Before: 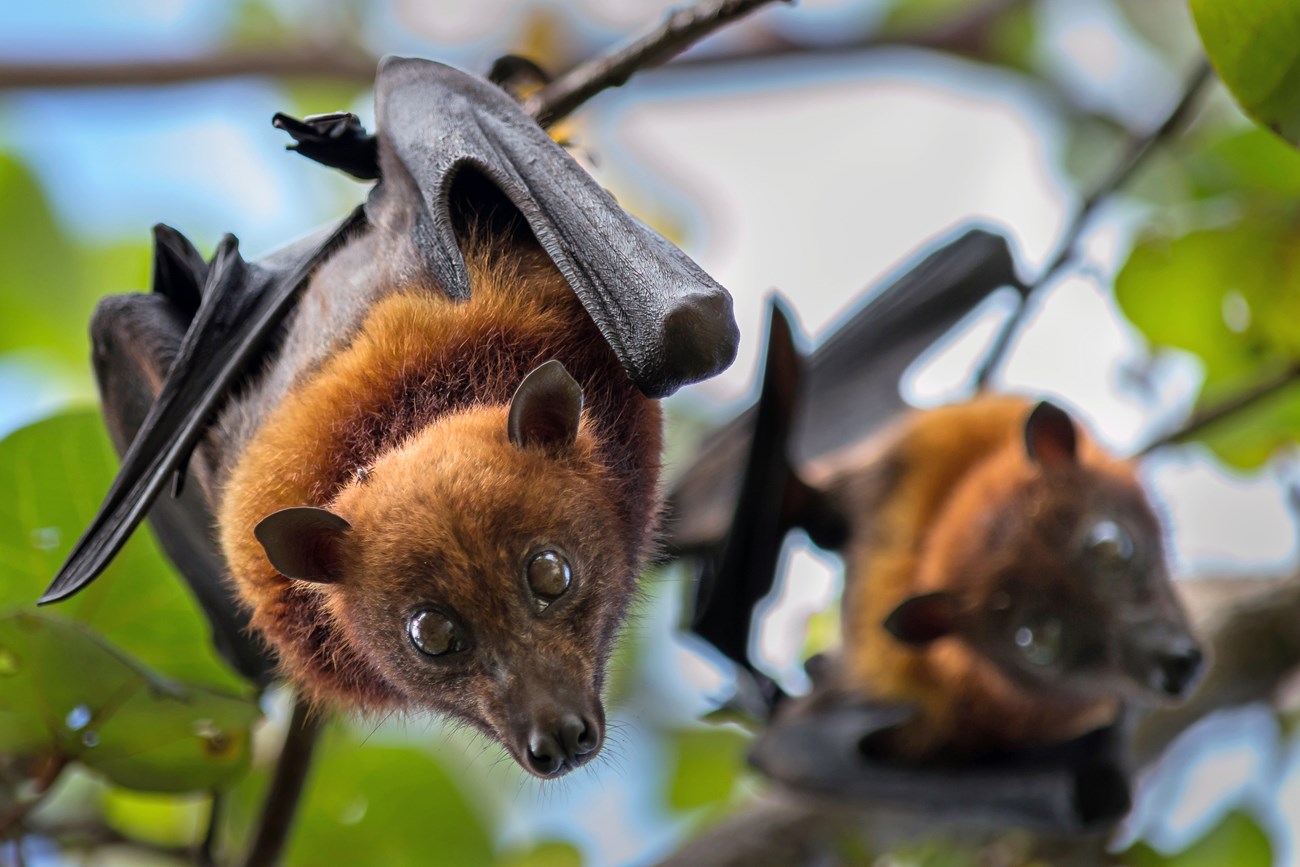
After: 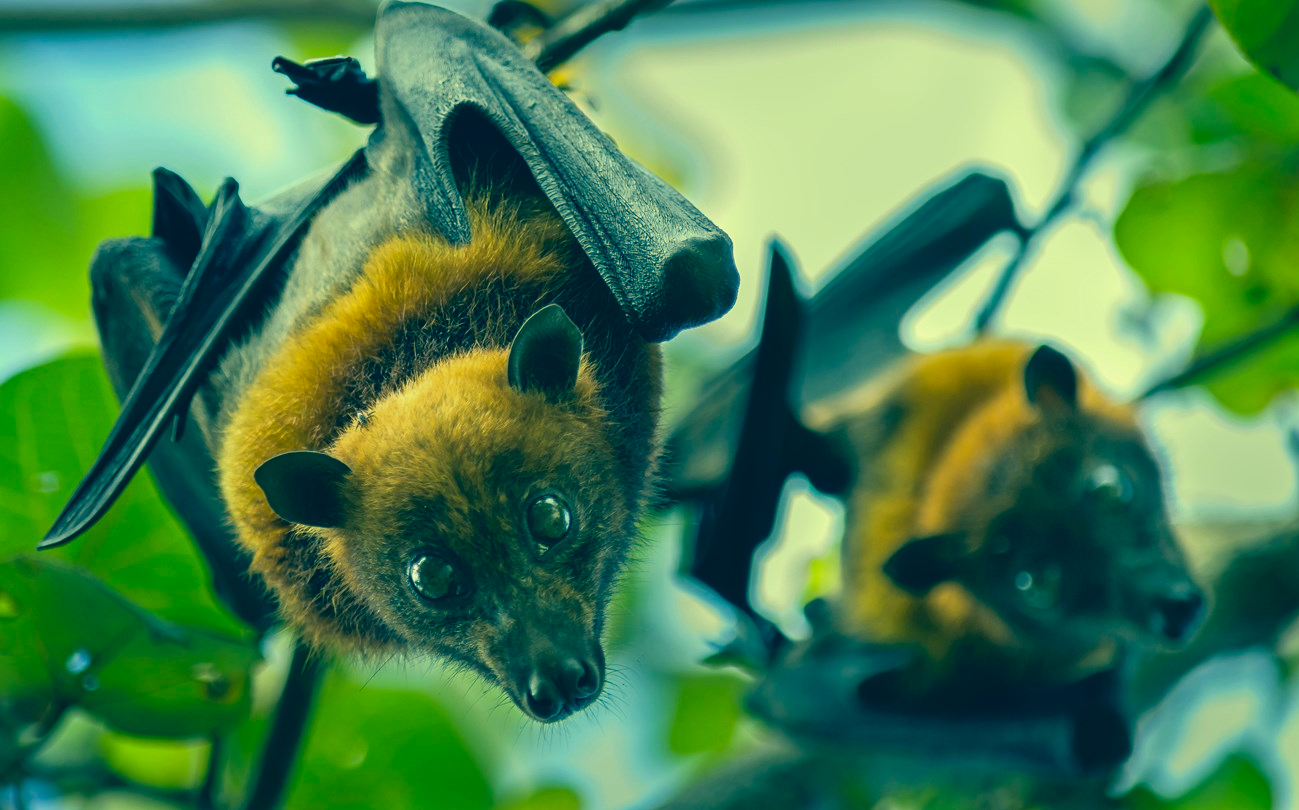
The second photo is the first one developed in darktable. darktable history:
crop and rotate: top 6.503%
color correction: highlights a* -15.18, highlights b* 39.79, shadows a* -39.91, shadows b* -25.72
